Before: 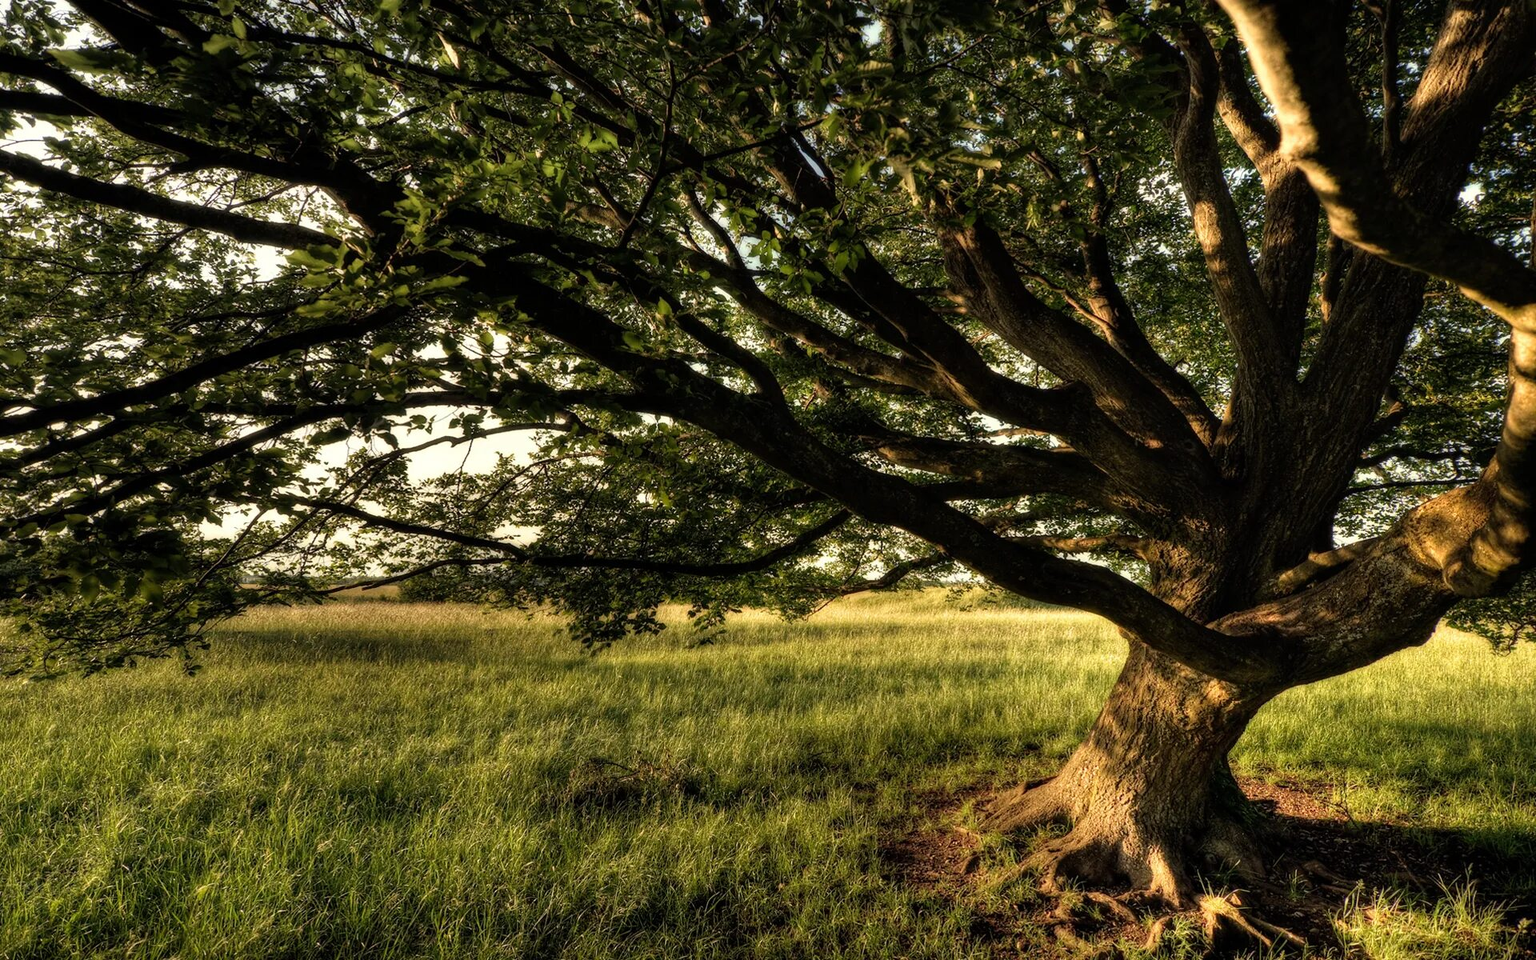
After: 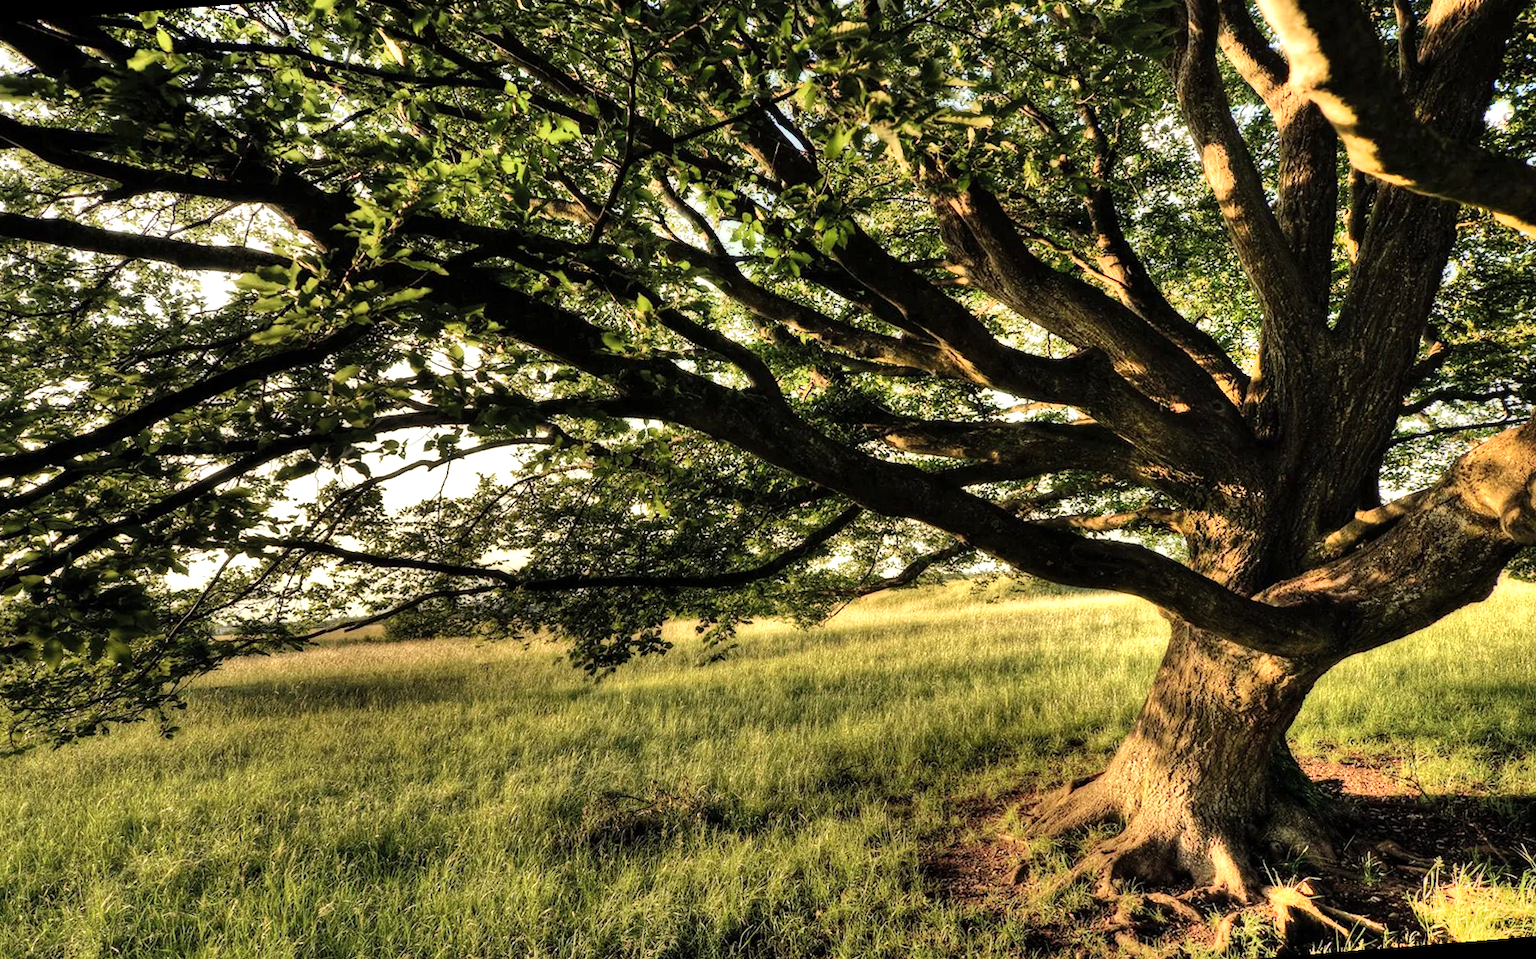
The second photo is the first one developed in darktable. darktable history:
shadows and highlights: radius 110.86, shadows 51.09, white point adjustment 9.16, highlights -4.17, highlights color adjustment 32.2%, soften with gaussian
rotate and perspective: rotation -4.57°, crop left 0.054, crop right 0.944, crop top 0.087, crop bottom 0.914
